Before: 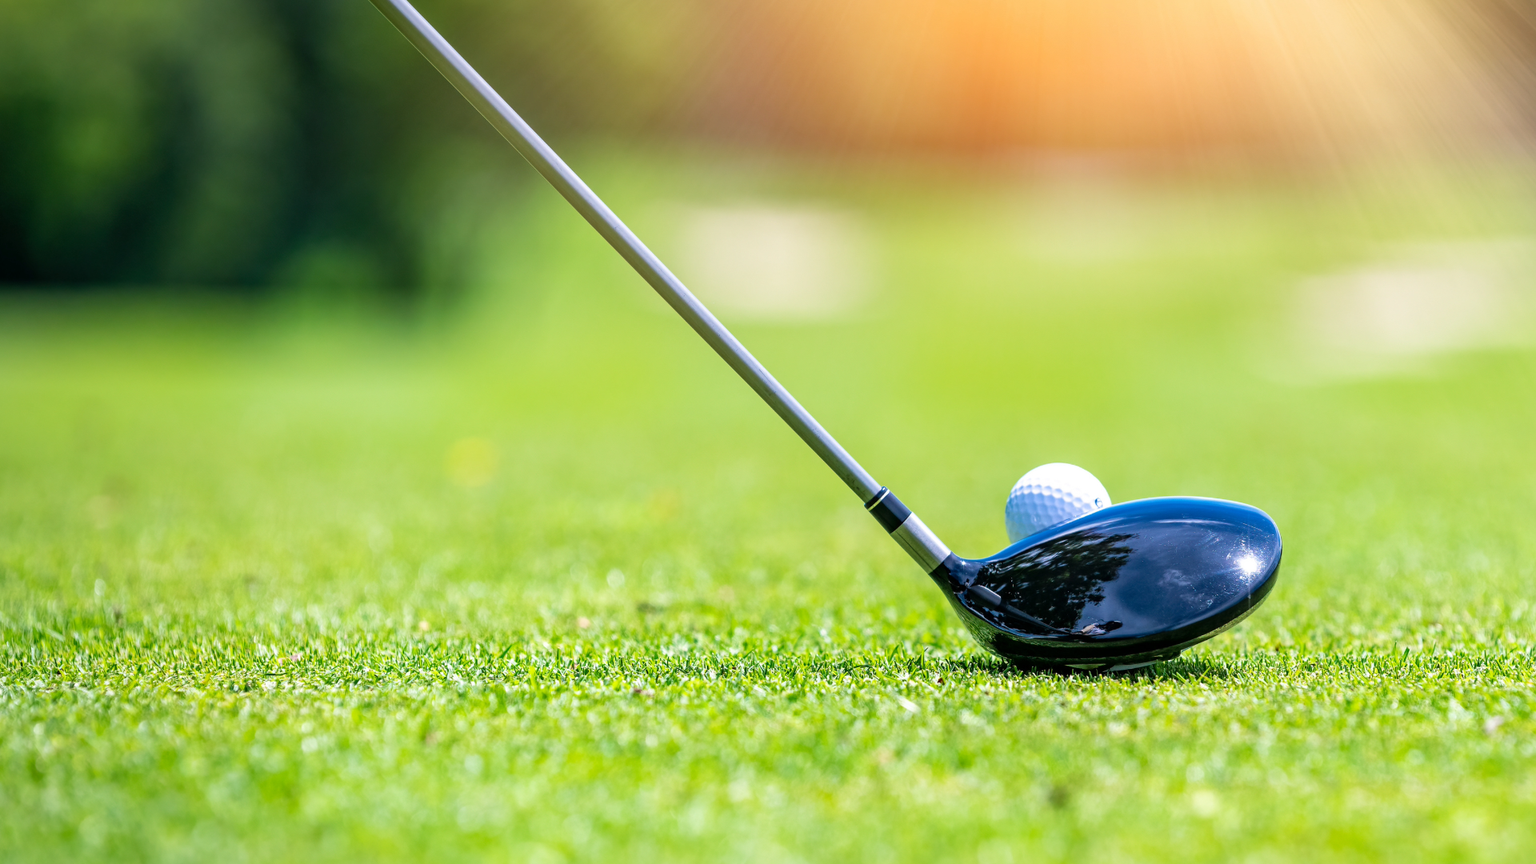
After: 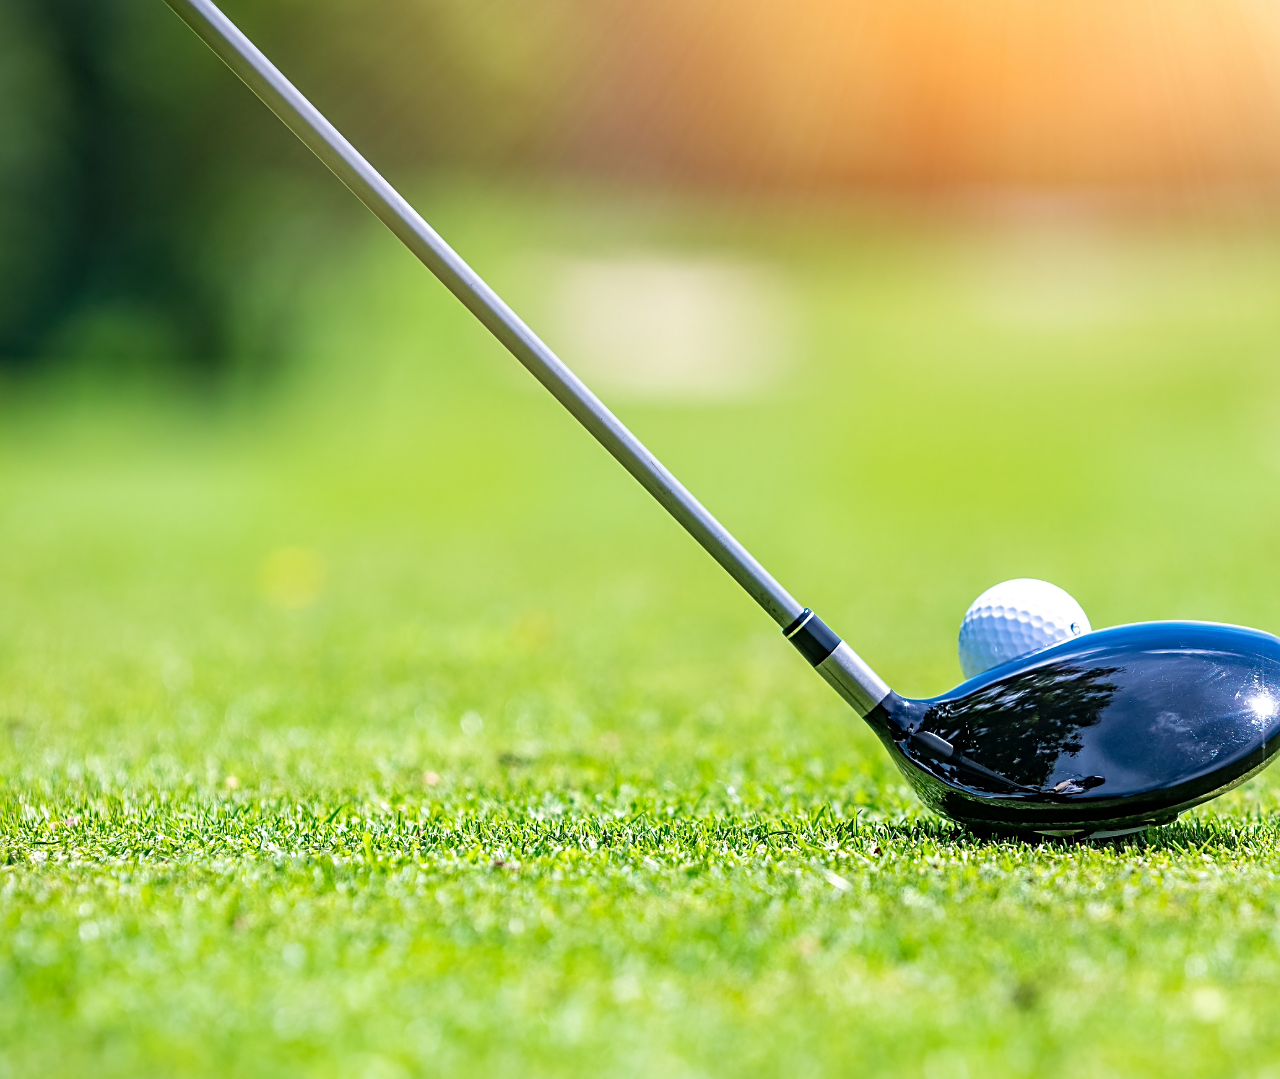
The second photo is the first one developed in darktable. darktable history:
crop and rotate: left 15.546%, right 17.787%
sharpen: on, module defaults
